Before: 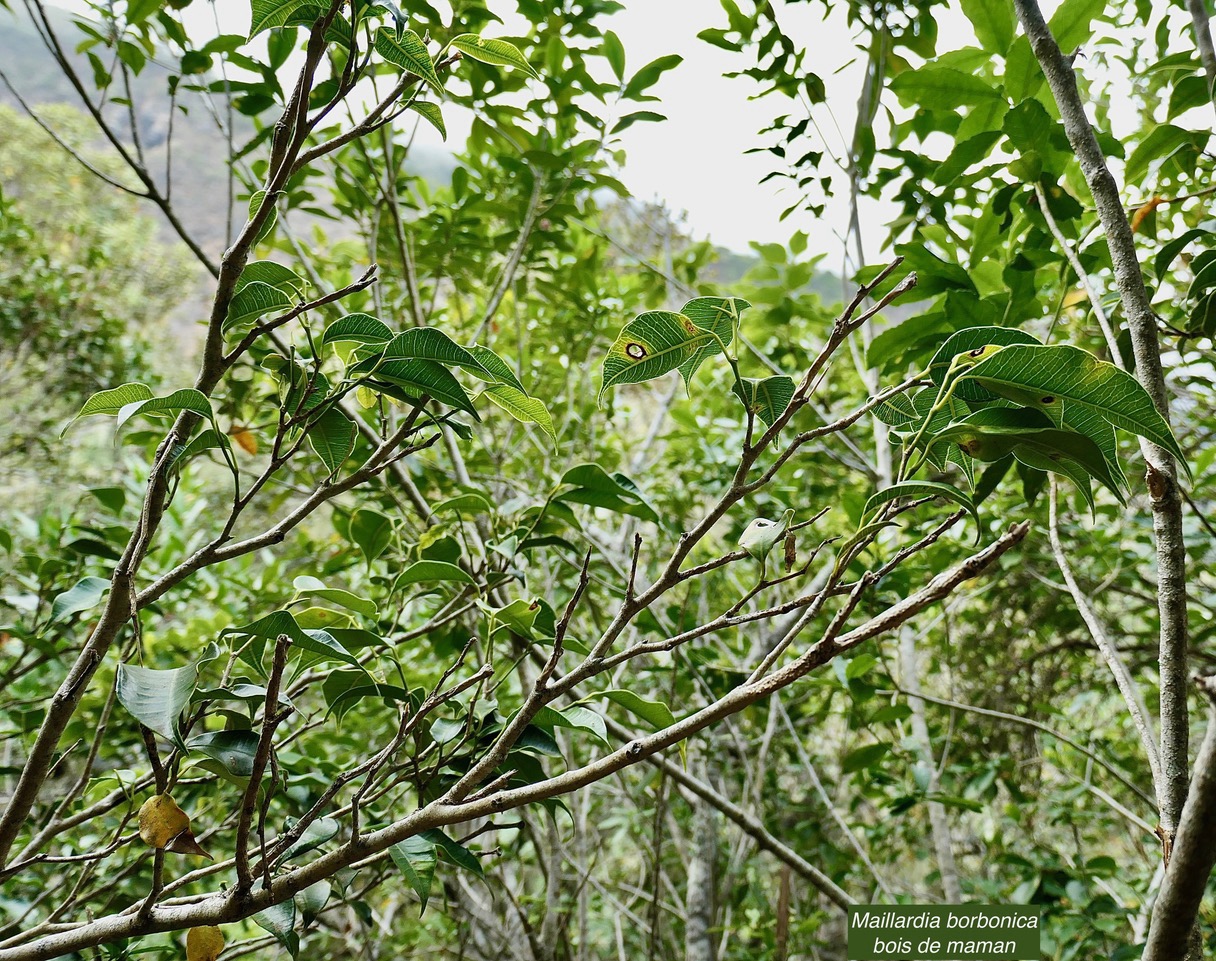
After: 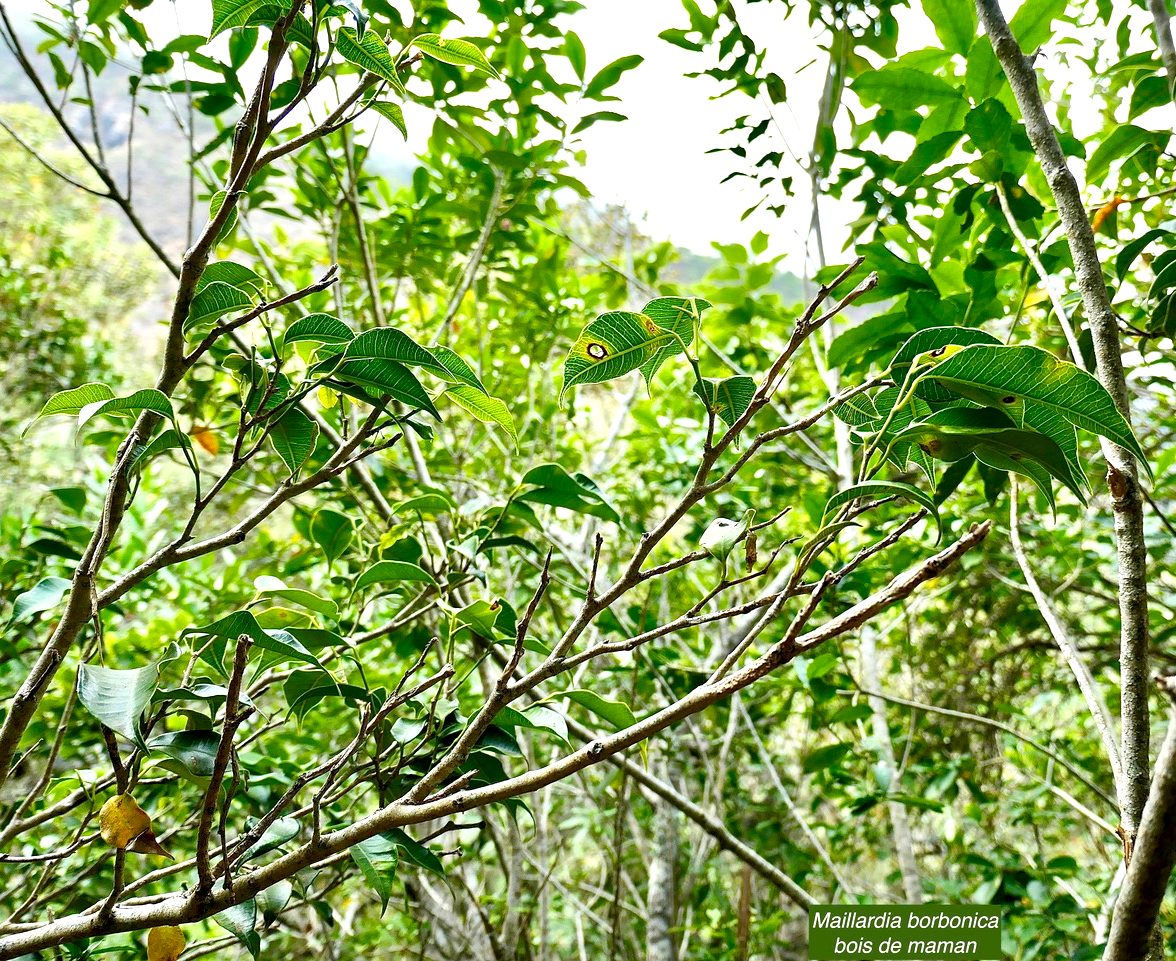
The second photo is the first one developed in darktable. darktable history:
color zones: curves: ch1 [(0.25, 0.61) (0.75, 0.248)]
crop and rotate: left 3.269%
exposure: black level correction 0, exposure 0.694 EV, compensate highlight preservation false
